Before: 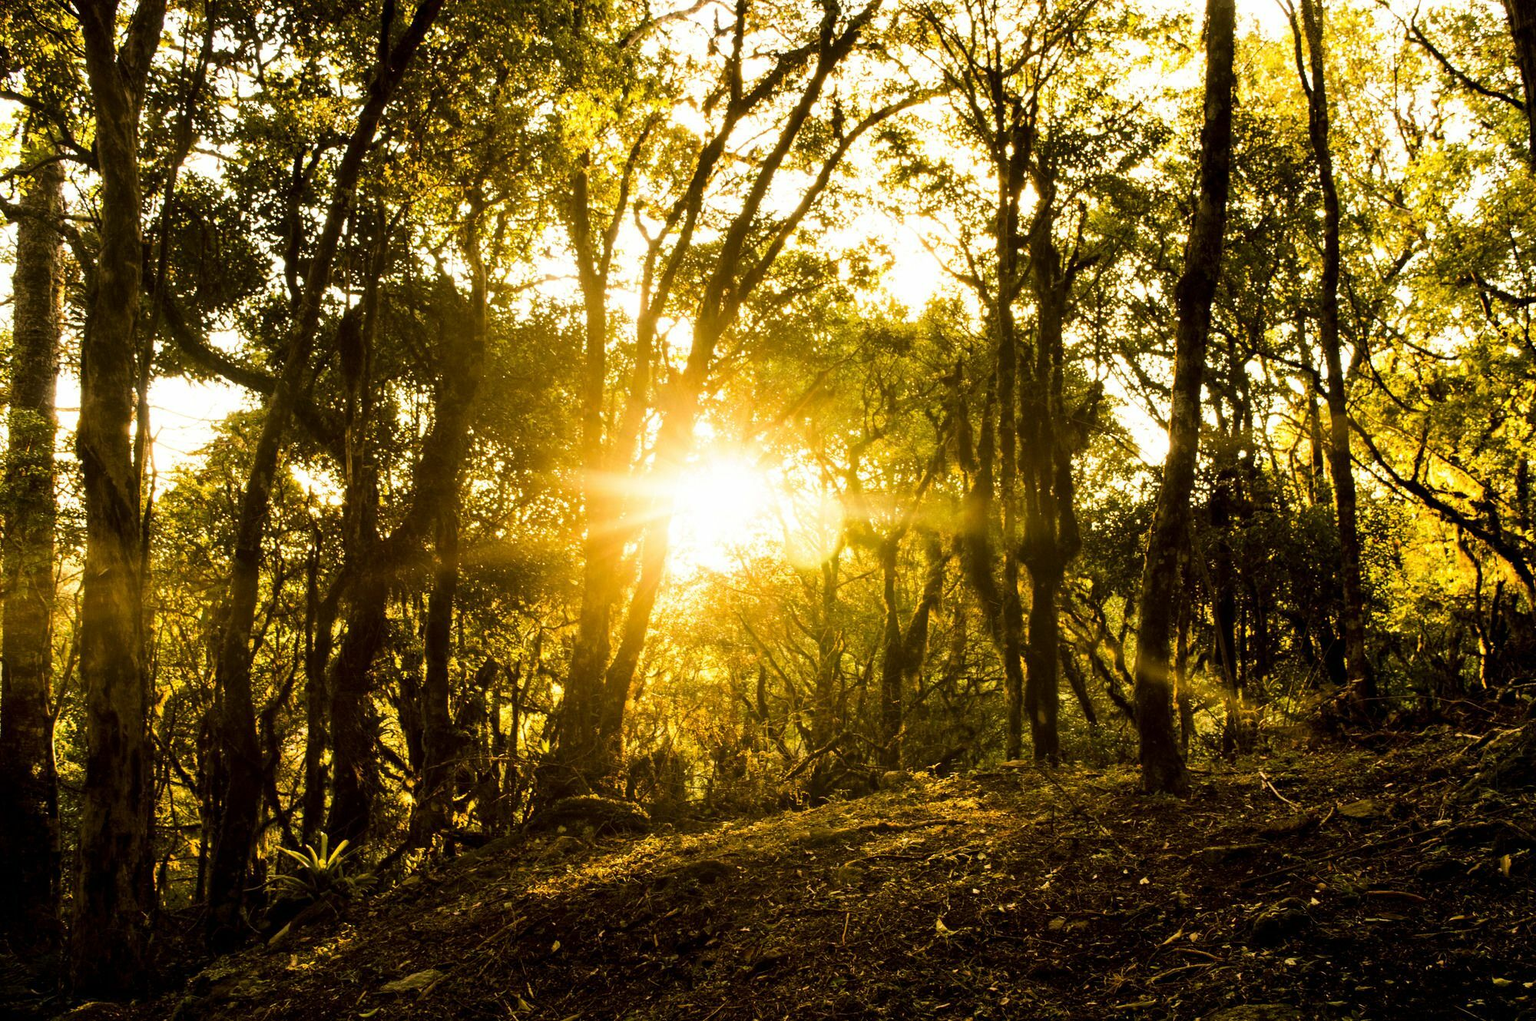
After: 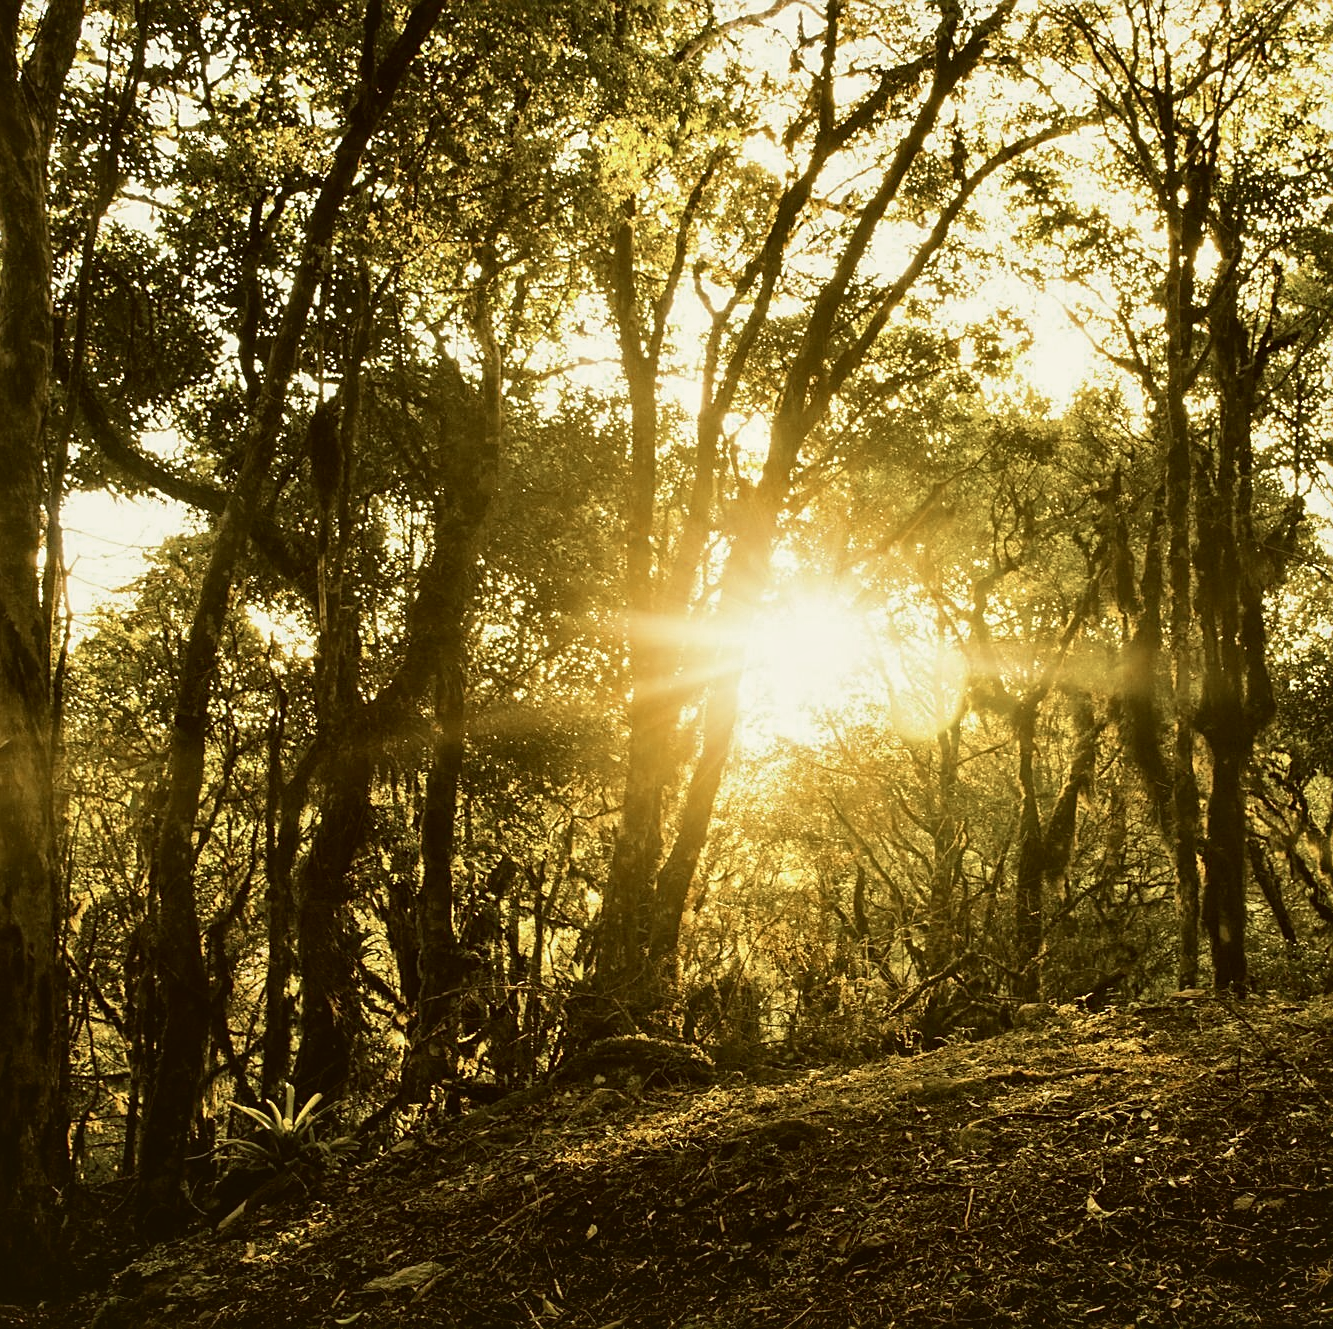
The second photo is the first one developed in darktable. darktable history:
tone equalizer: on, module defaults
color zones: curves: ch0 [(0, 0.5) (0.125, 0.4) (0.25, 0.5) (0.375, 0.4) (0.5, 0.4) (0.625, 0.35) (0.75, 0.35) (0.875, 0.5)]; ch1 [(0, 0.35) (0.125, 0.45) (0.25, 0.35) (0.375, 0.35) (0.5, 0.35) (0.625, 0.35) (0.75, 0.45) (0.875, 0.35)]; ch2 [(0, 0.6) (0.125, 0.5) (0.25, 0.5) (0.375, 0.6) (0.5, 0.6) (0.625, 0.5) (0.75, 0.5) (0.875, 0.5)]
color correction: highlights a* -1.43, highlights b* 10.12, shadows a* 0.395, shadows b* 19.35
crop and rotate: left 6.617%, right 26.717%
contrast brightness saturation: contrast -0.1, saturation -0.1
local contrast: mode bilateral grid, contrast 20, coarseness 50, detail 132%, midtone range 0.2
sharpen: on, module defaults
